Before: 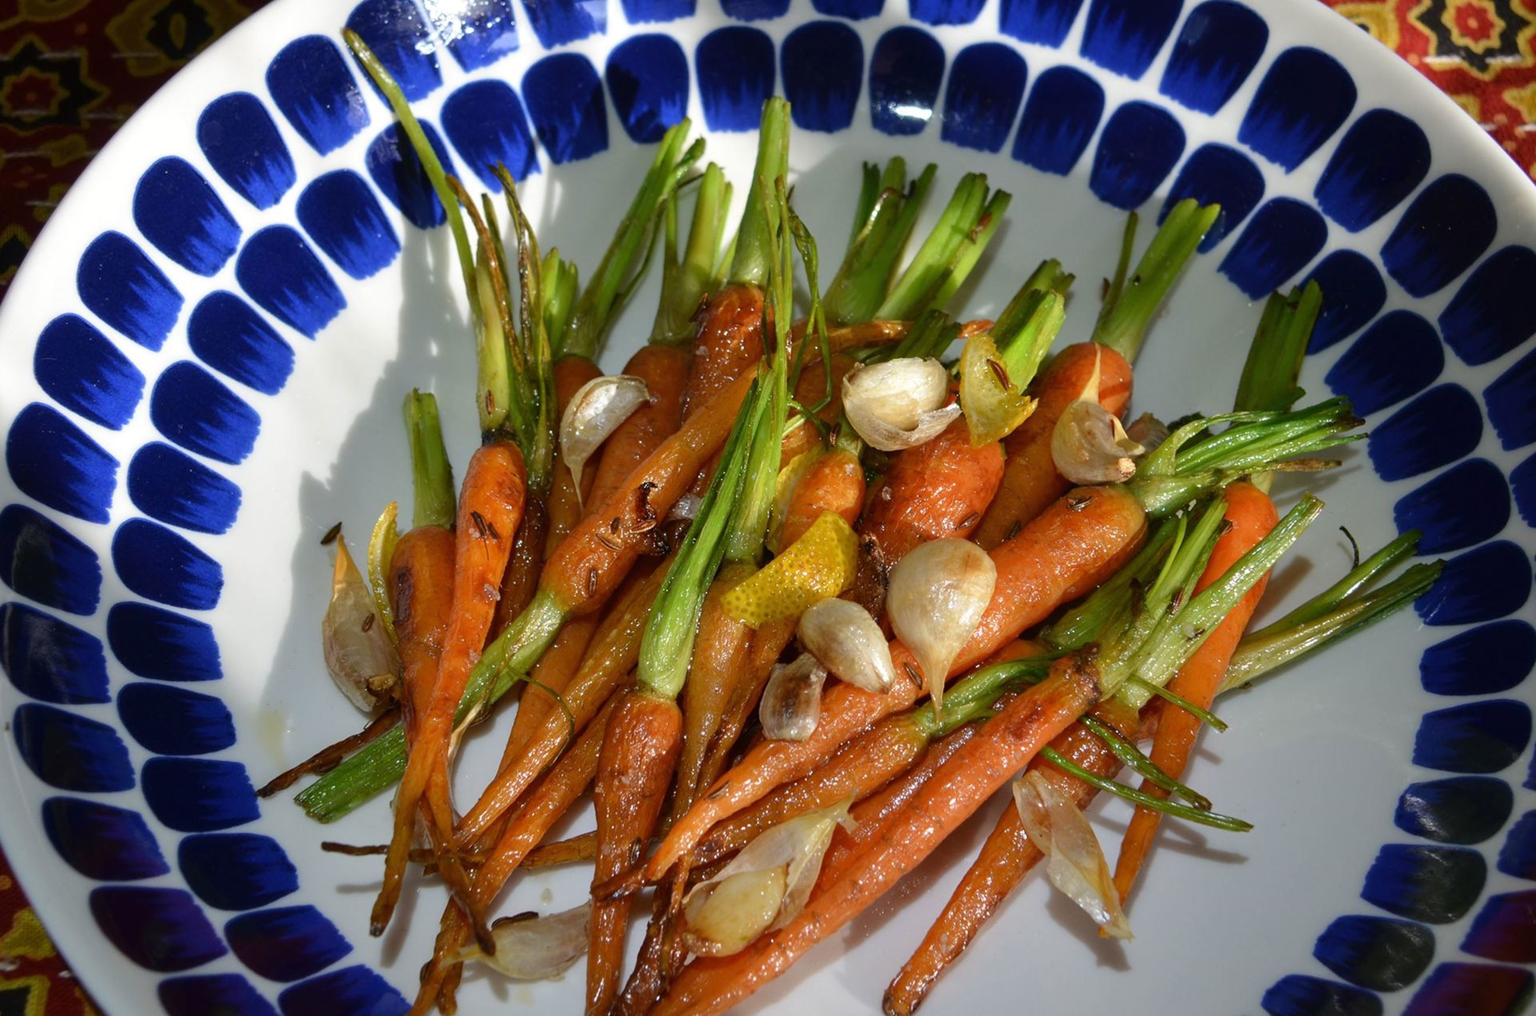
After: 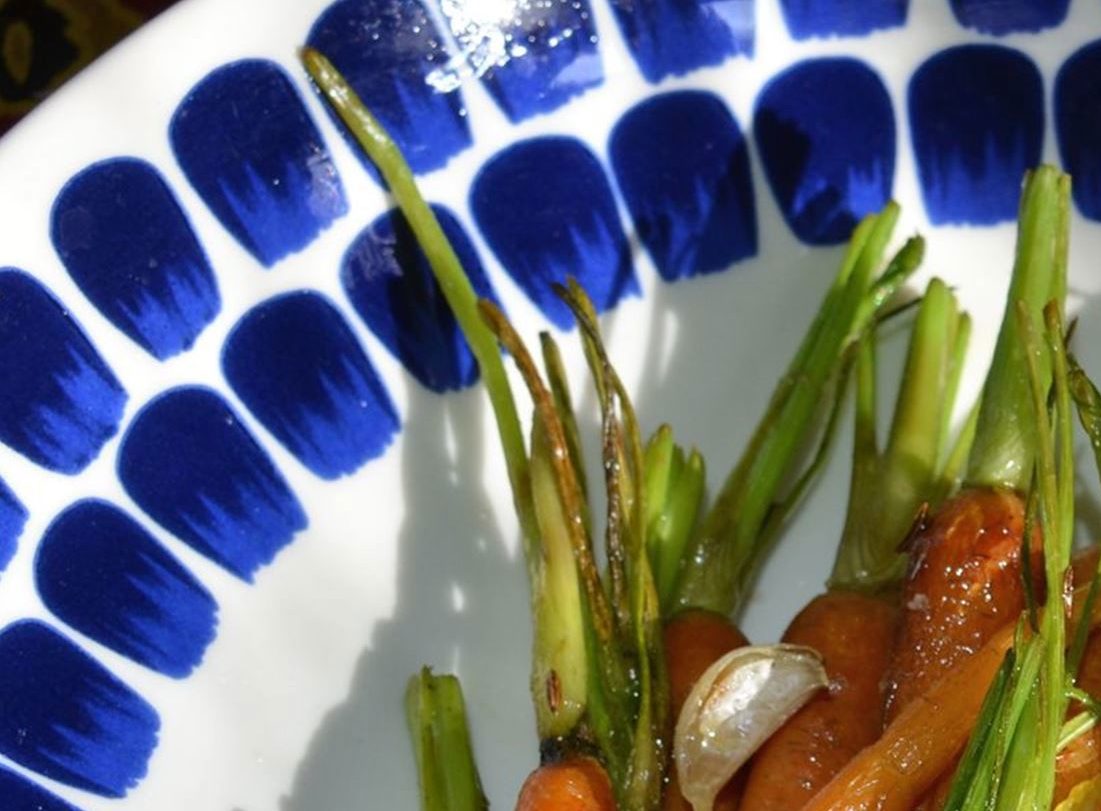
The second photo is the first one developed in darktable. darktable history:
crop and rotate: left 10.935%, top 0.102%, right 47.336%, bottom 53.457%
shadows and highlights: shadows 48.91, highlights -42.7, soften with gaussian
